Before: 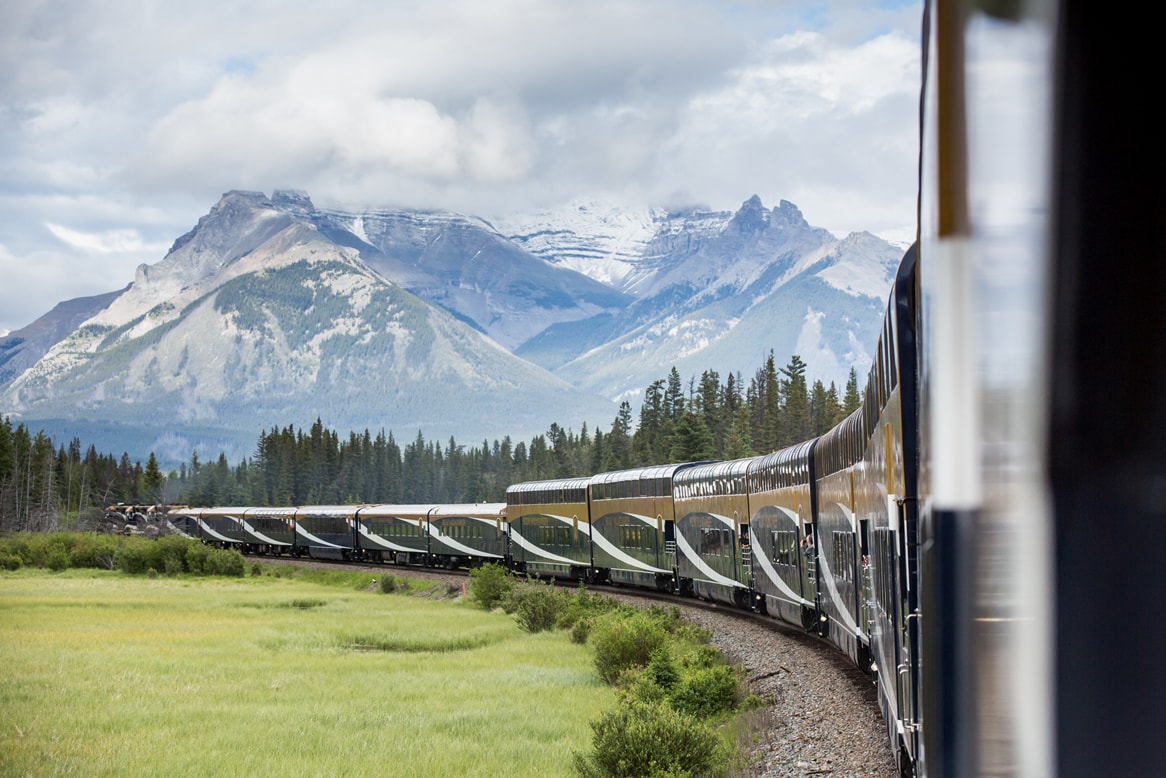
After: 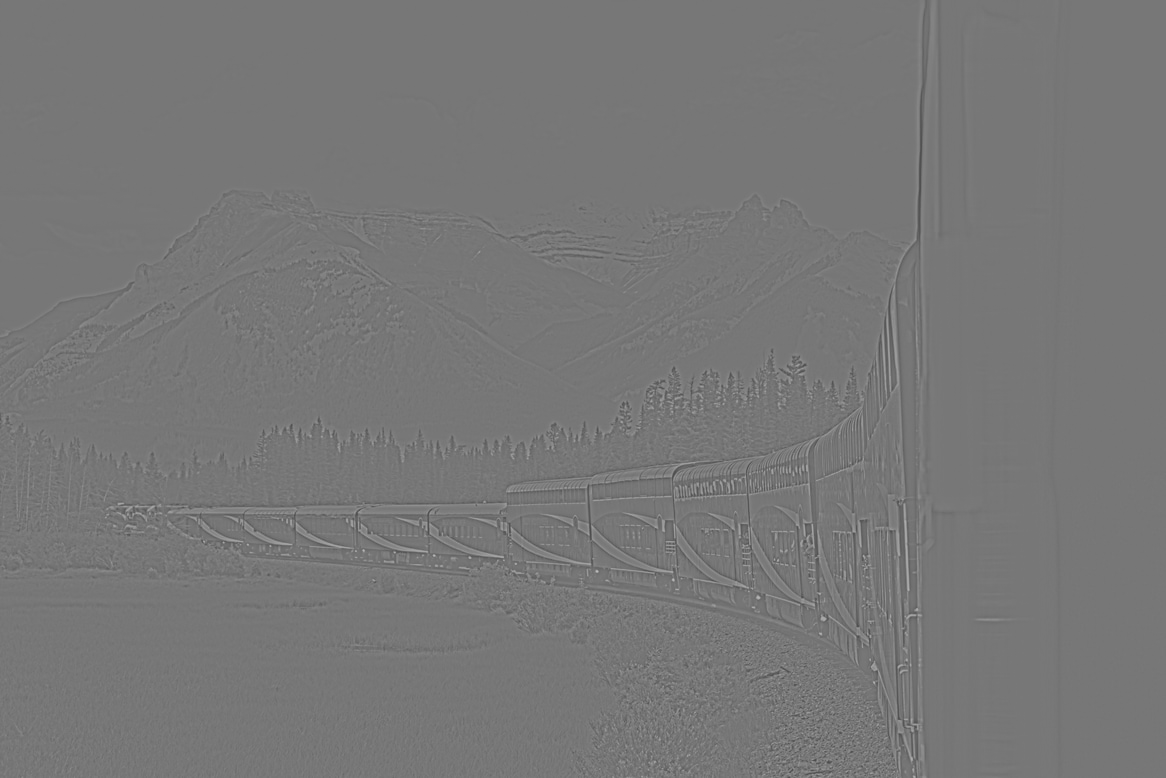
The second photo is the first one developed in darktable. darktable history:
local contrast: highlights 66%, shadows 33%, detail 166%, midtone range 0.2
highpass: sharpness 5.84%, contrast boost 8.44%
vibrance: vibrance 67%
